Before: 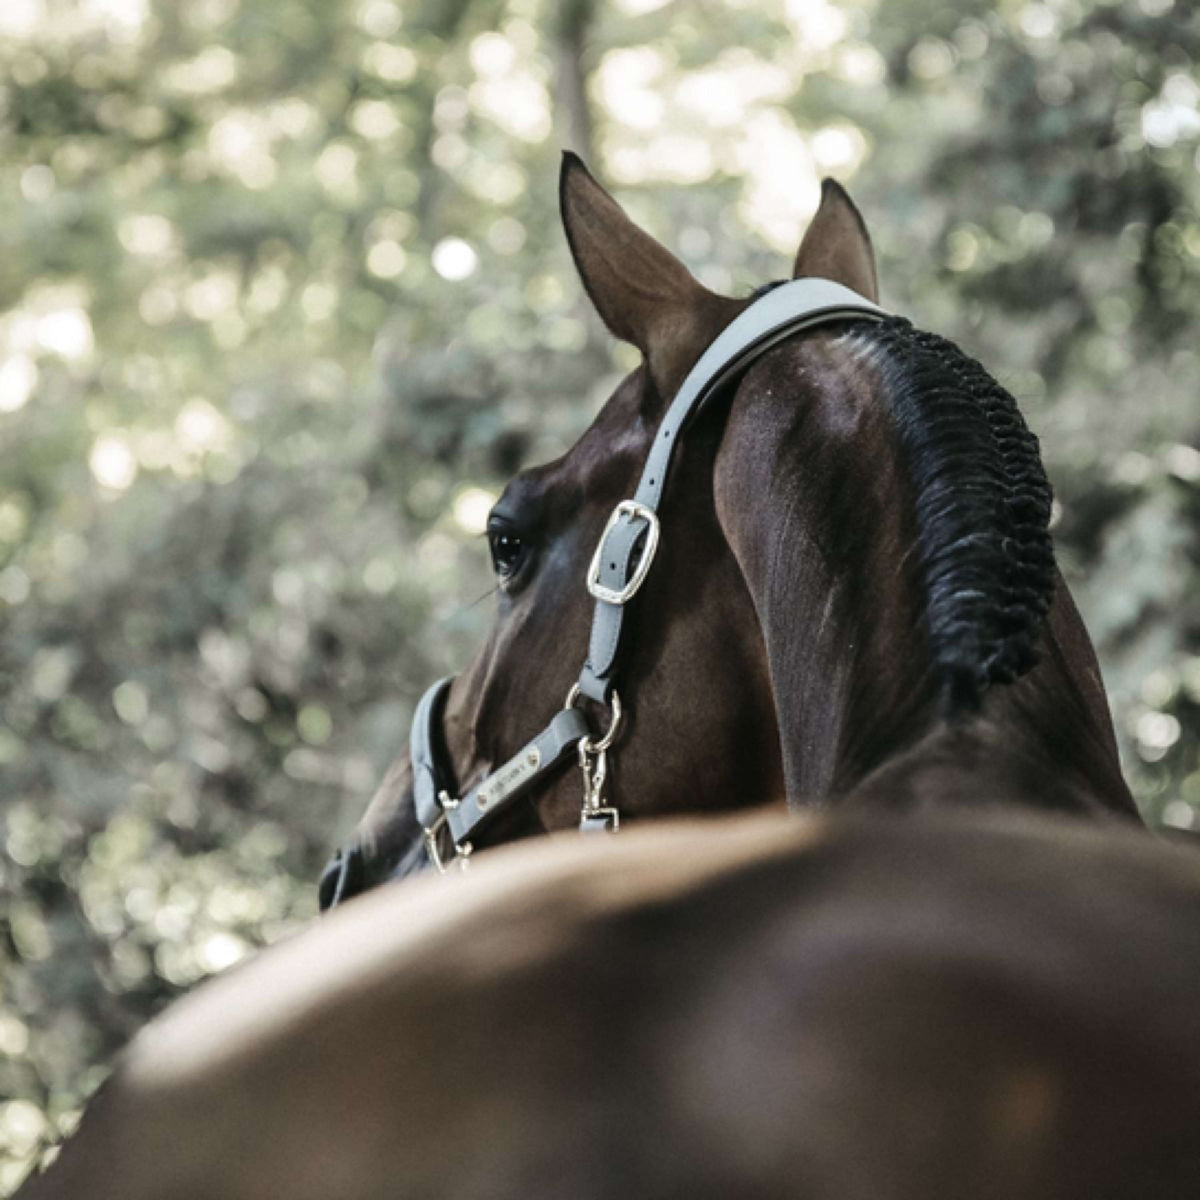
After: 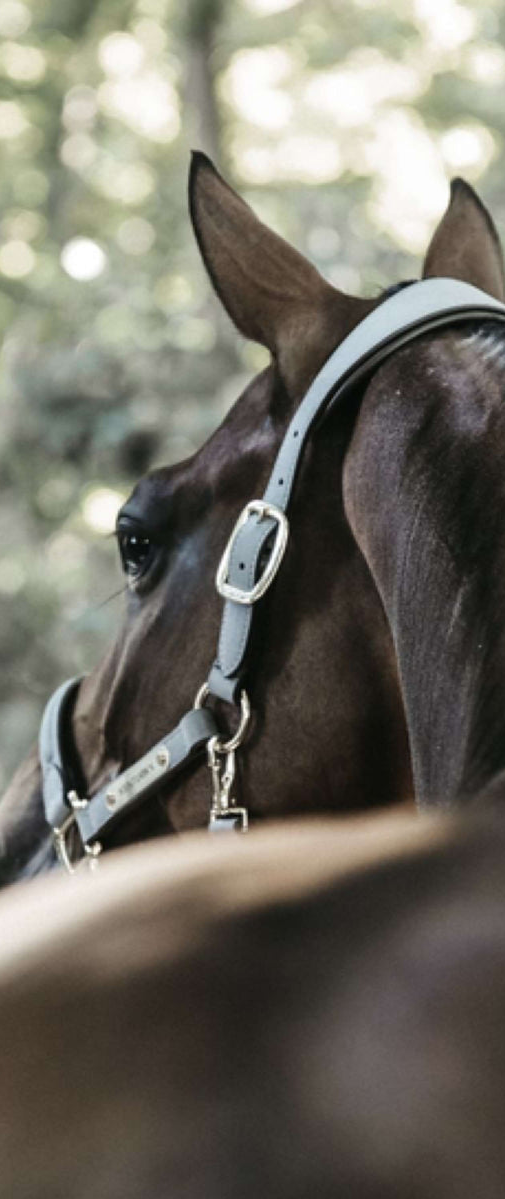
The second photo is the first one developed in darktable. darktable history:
crop: left 30.994%, right 26.903%
